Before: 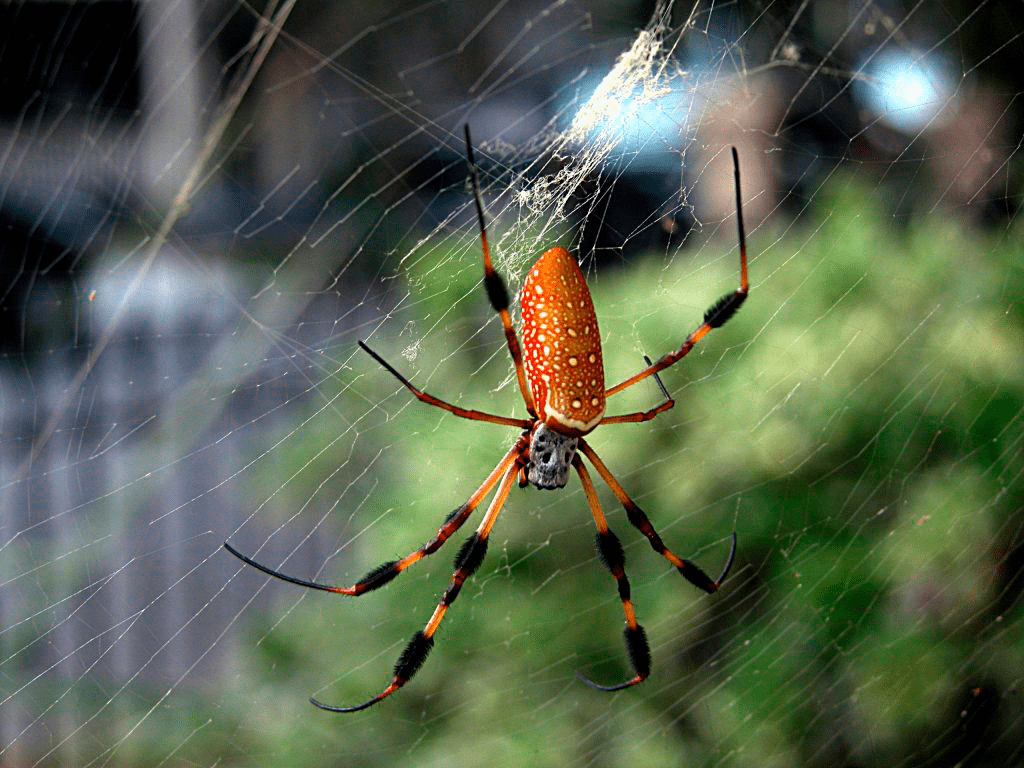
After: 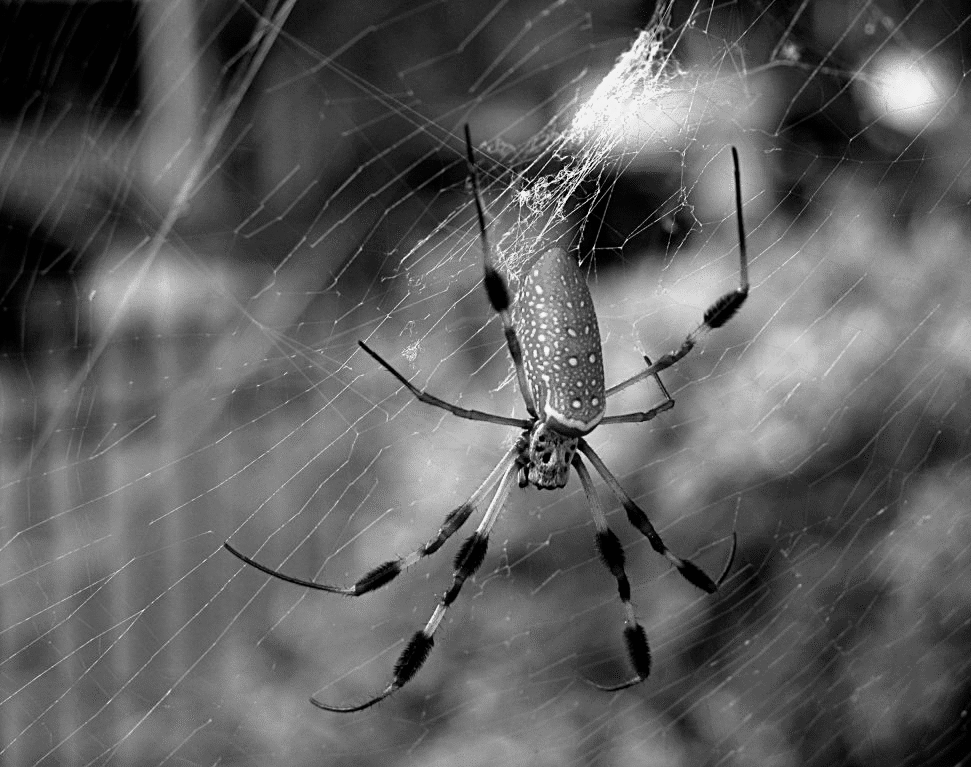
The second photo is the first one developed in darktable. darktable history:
crop and rotate: right 5.167%
monochrome: a 32, b 64, size 2.3
